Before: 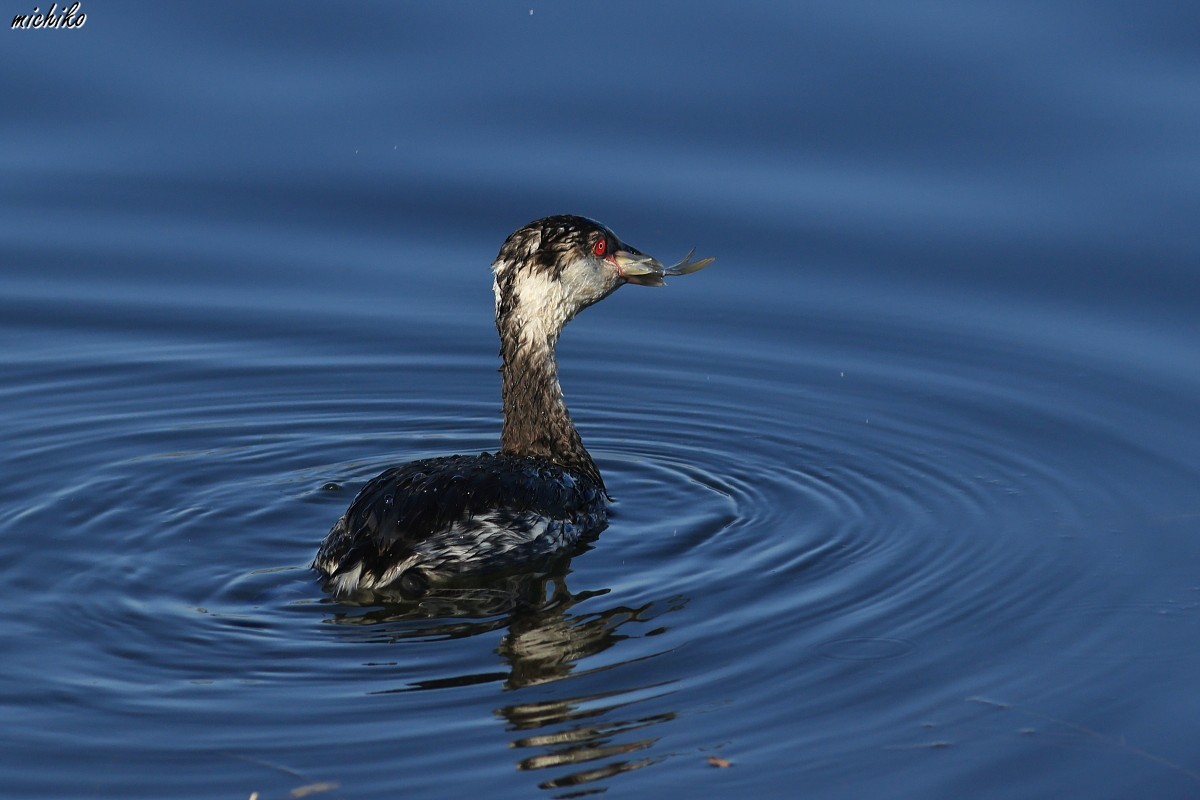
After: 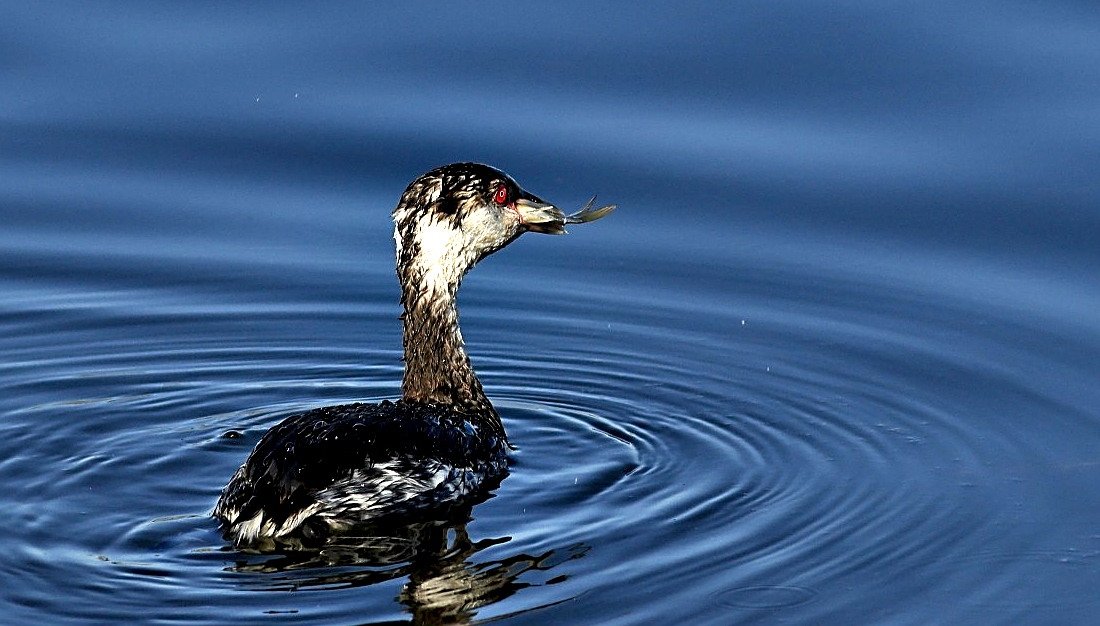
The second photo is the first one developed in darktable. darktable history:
contrast equalizer: octaves 7, y [[0.6 ×6], [0.55 ×6], [0 ×6], [0 ×6], [0 ×6]]
crop: left 8.273%, top 6.544%, bottom 15.195%
exposure: black level correction 0.004, exposure 0.412 EV, compensate highlight preservation false
sharpen: on, module defaults
